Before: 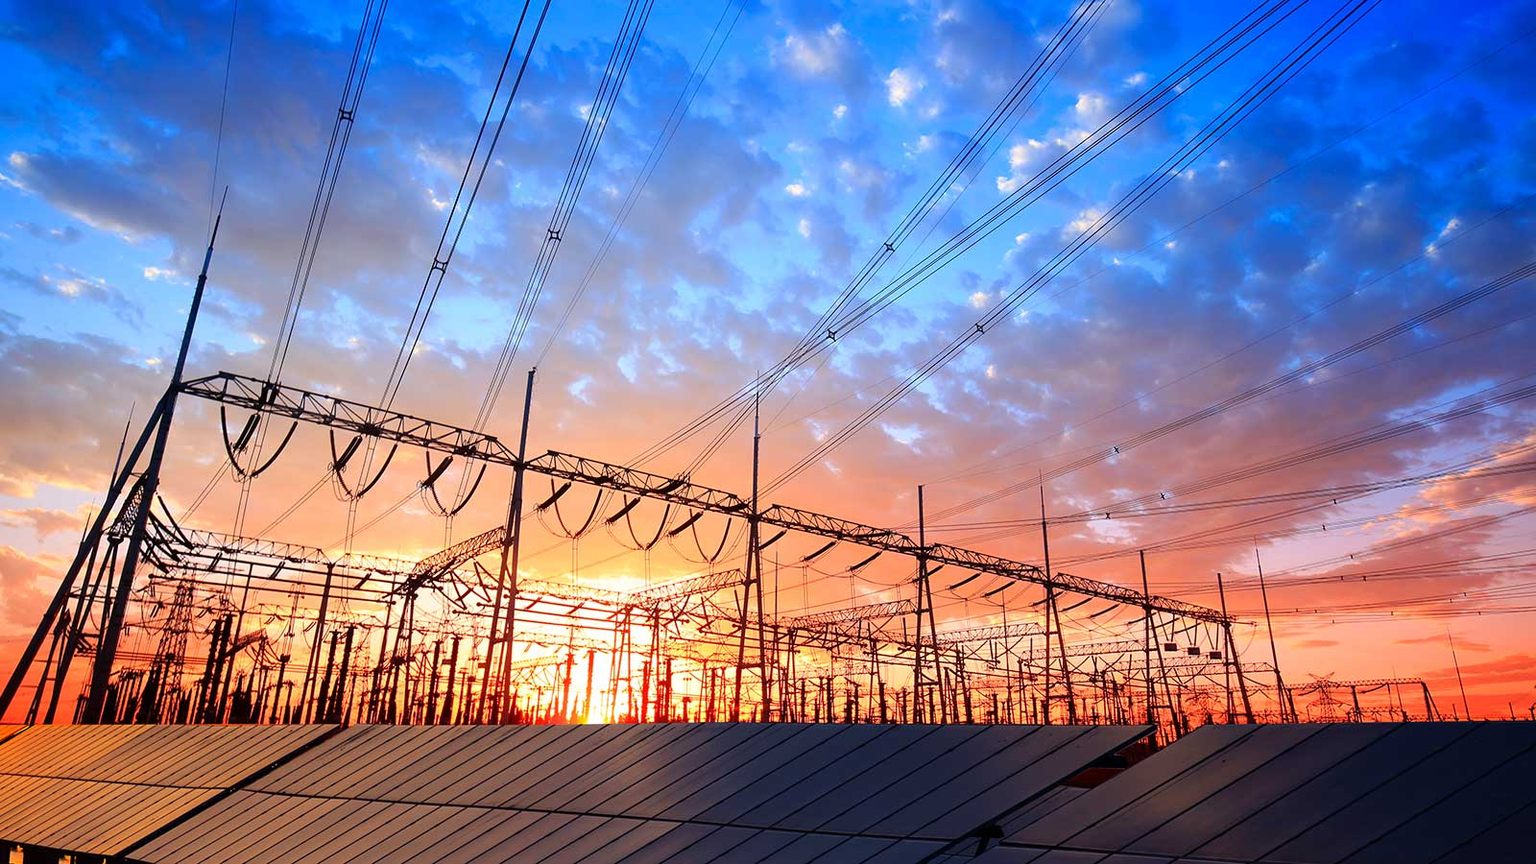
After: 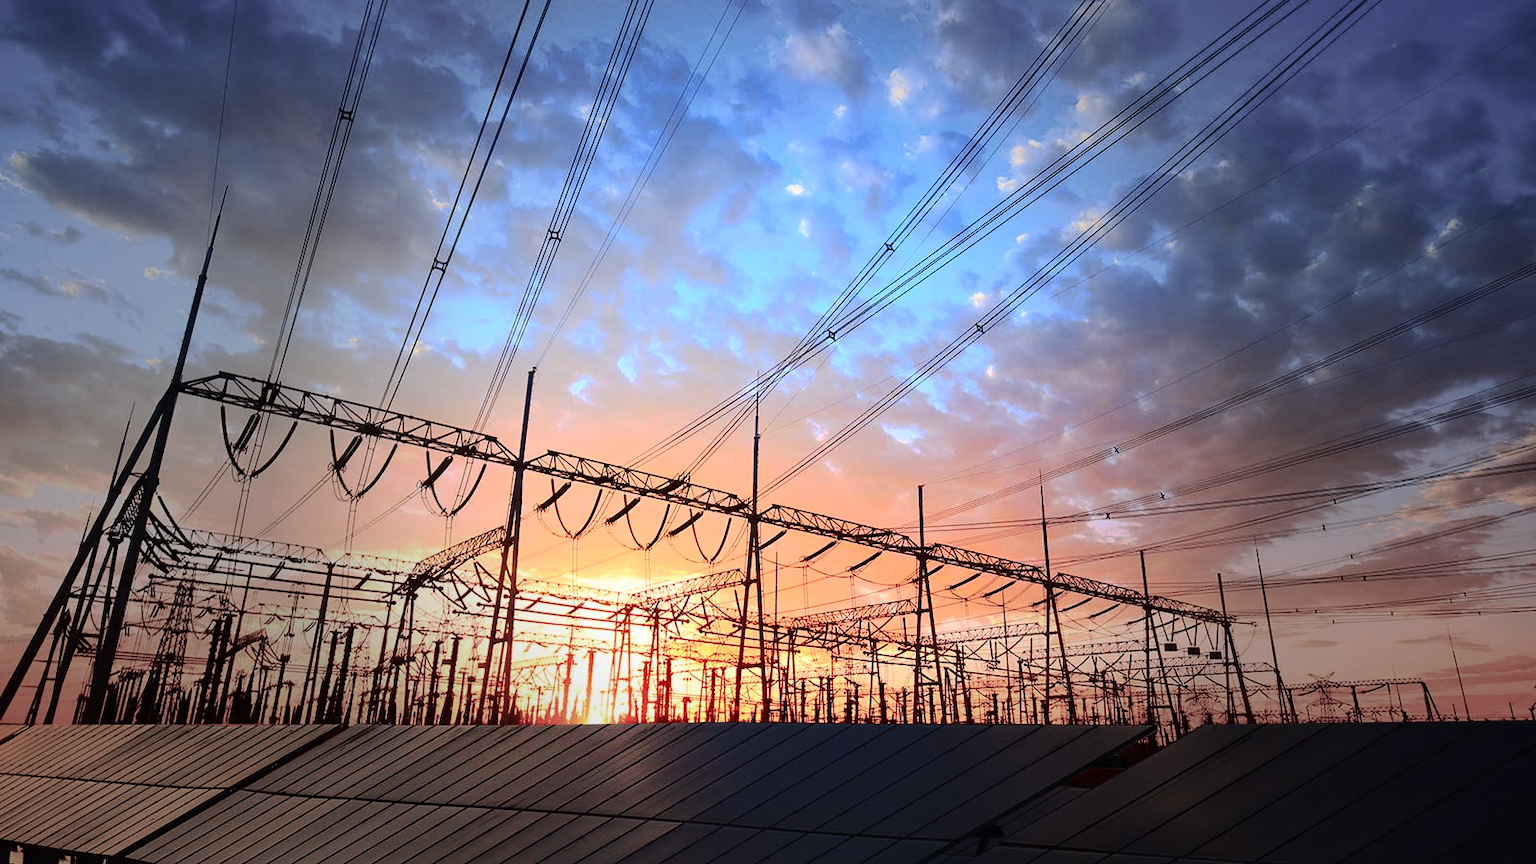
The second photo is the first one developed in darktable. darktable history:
tone curve: curves: ch0 [(0, 0) (0.003, 0.032) (0.011, 0.04) (0.025, 0.058) (0.044, 0.084) (0.069, 0.107) (0.1, 0.13) (0.136, 0.158) (0.177, 0.193) (0.224, 0.236) (0.277, 0.283) (0.335, 0.335) (0.399, 0.399) (0.468, 0.467) (0.543, 0.533) (0.623, 0.612) (0.709, 0.698) (0.801, 0.776) (0.898, 0.848) (1, 1)], preserve colors none
contrast brightness saturation: contrast 0.28
vignetting: fall-off start 31.28%, fall-off radius 34.64%, brightness -0.575
